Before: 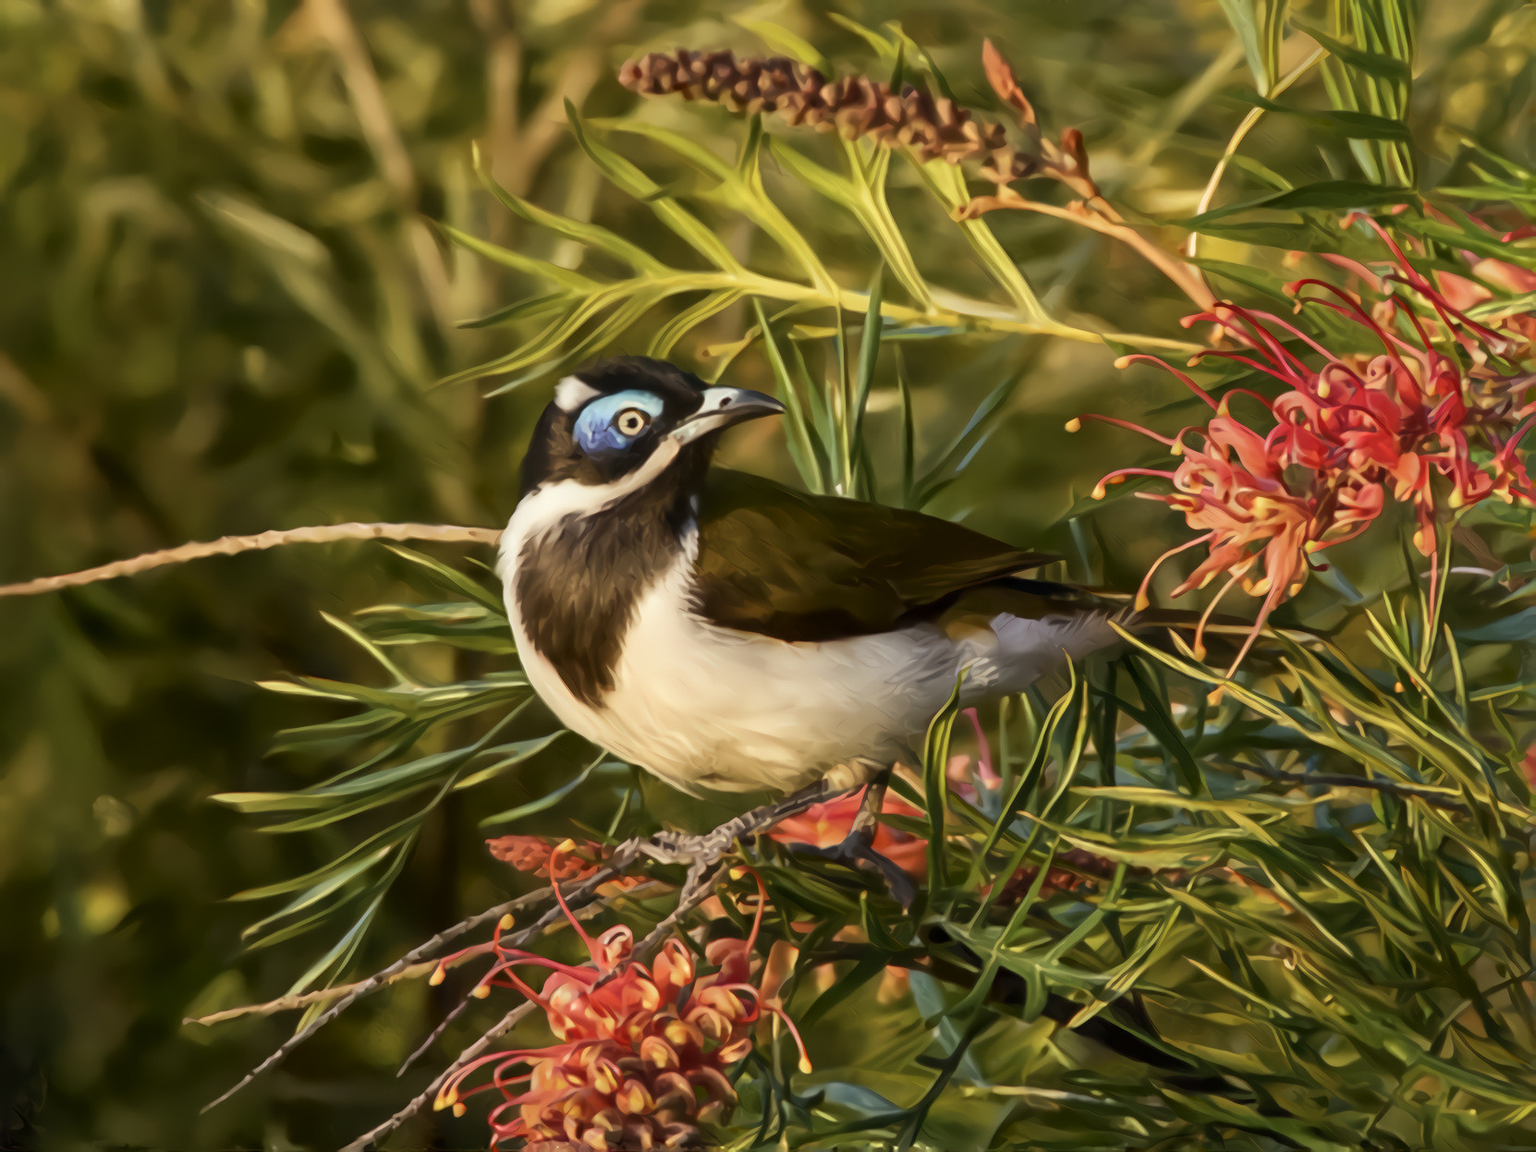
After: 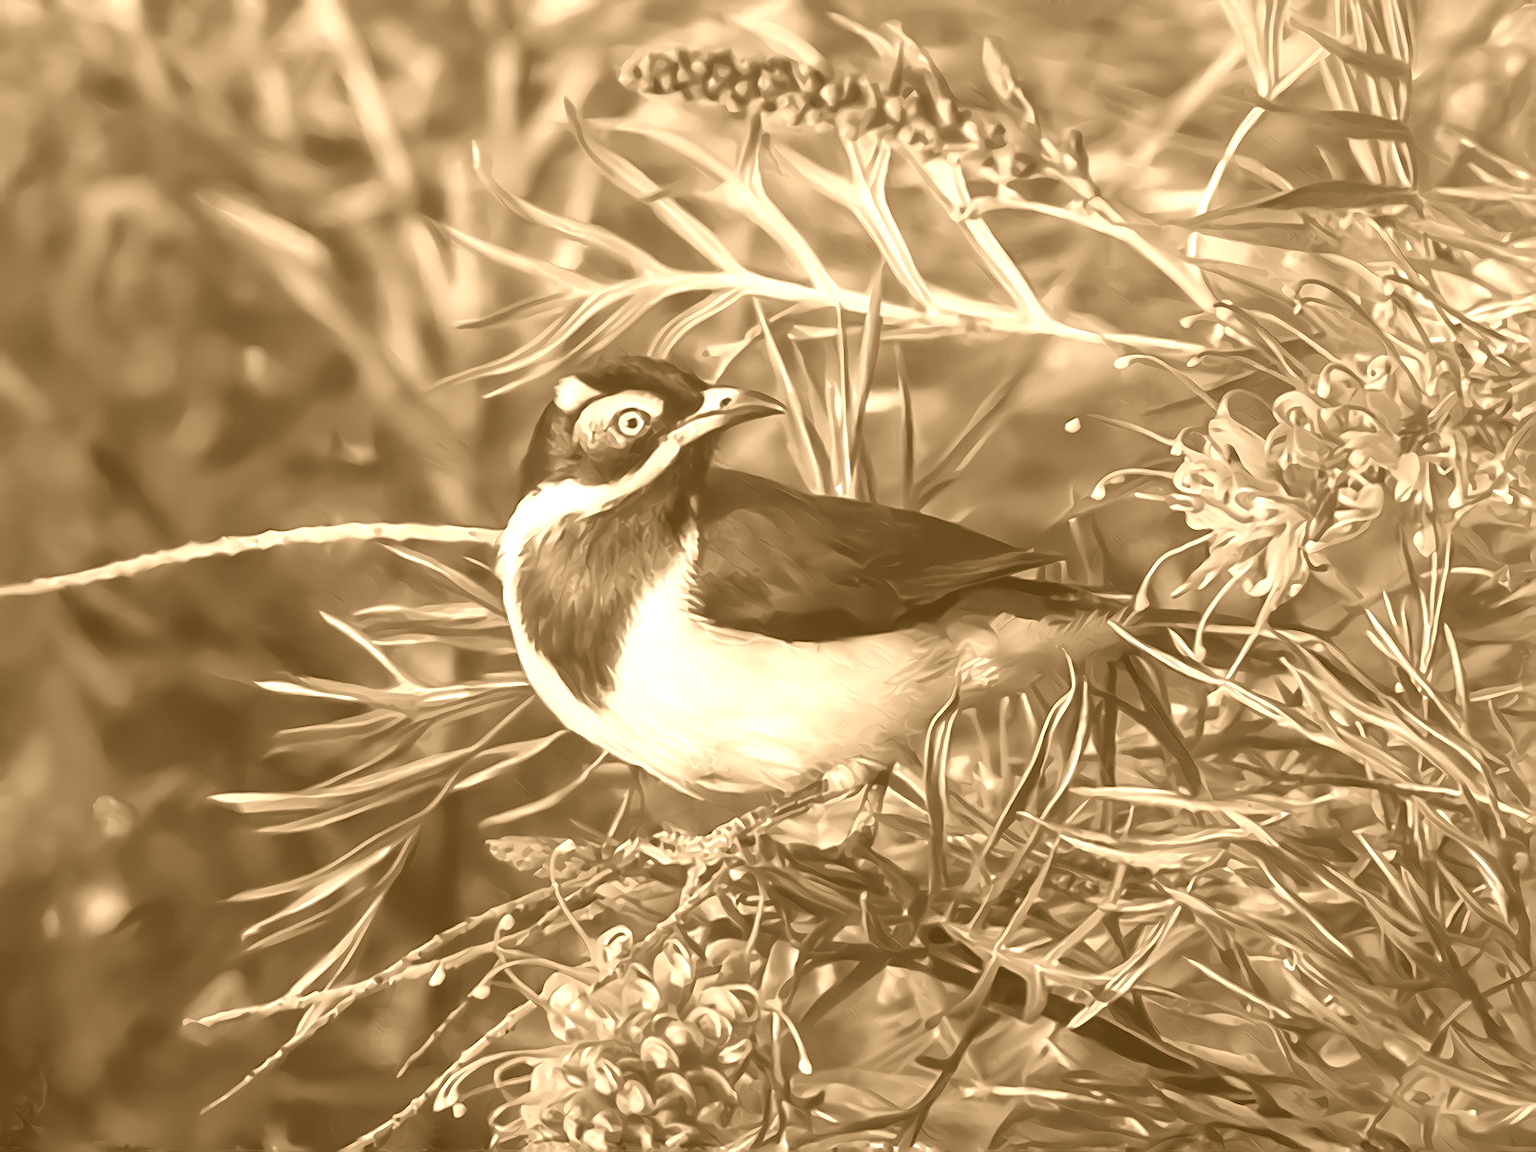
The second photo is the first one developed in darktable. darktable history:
white balance: emerald 1
color balance: lift [1, 0.998, 1.001, 1.002], gamma [1, 1.02, 1, 0.98], gain [1, 1.02, 1.003, 0.98]
sharpen: on, module defaults
colorize: hue 28.8°, source mix 100%
